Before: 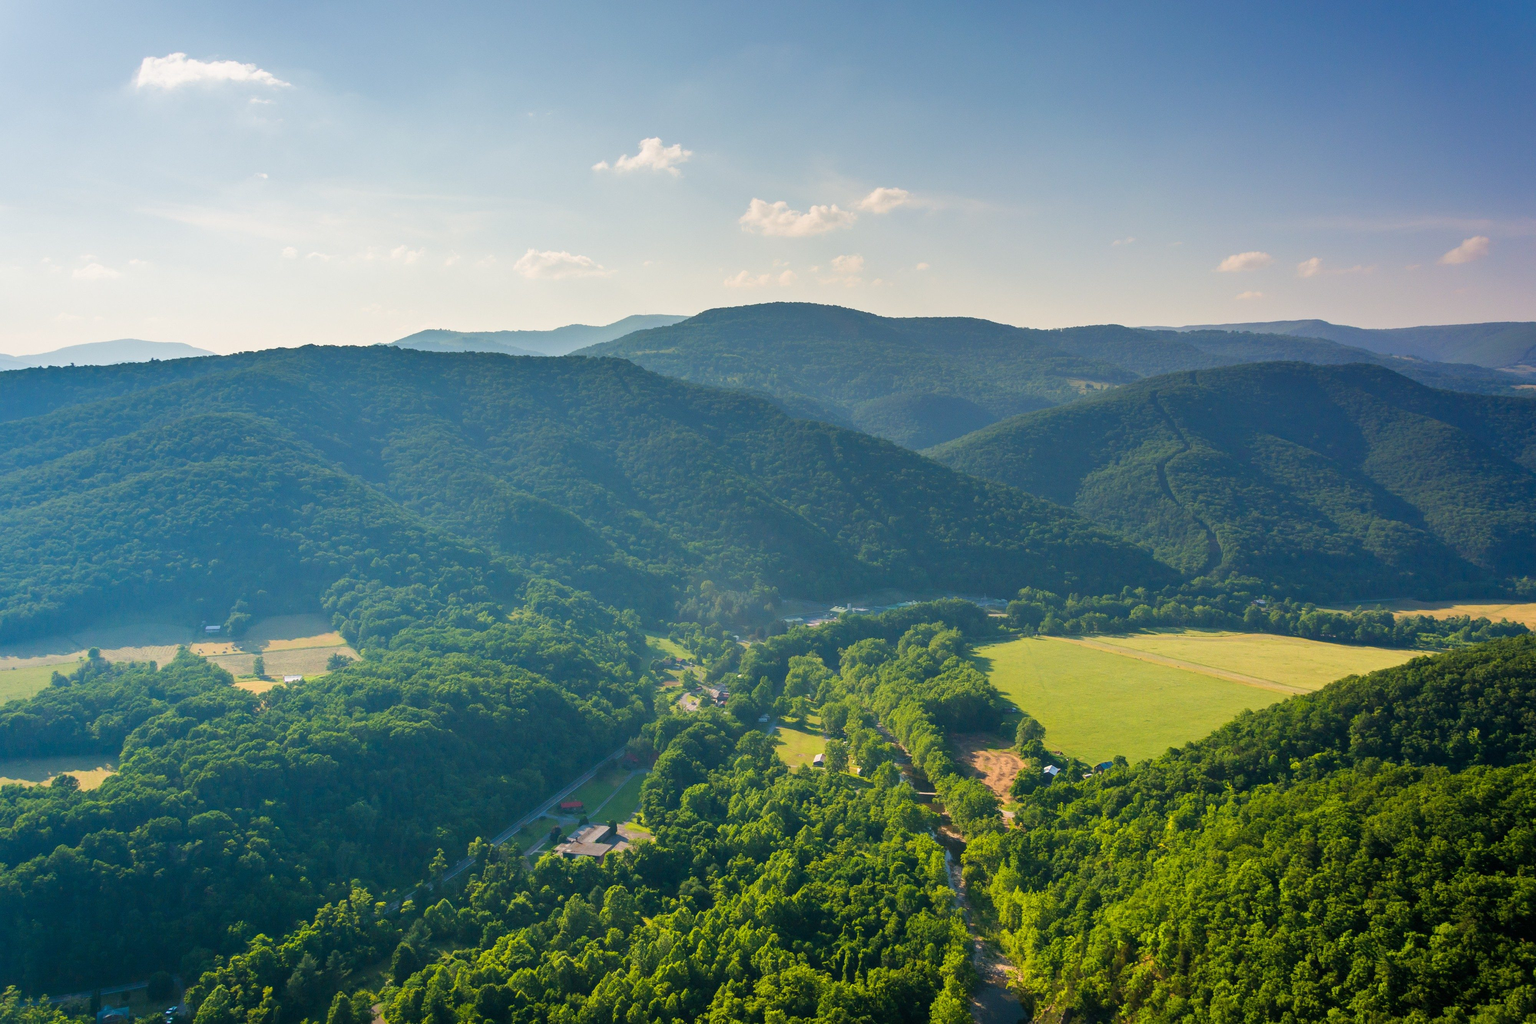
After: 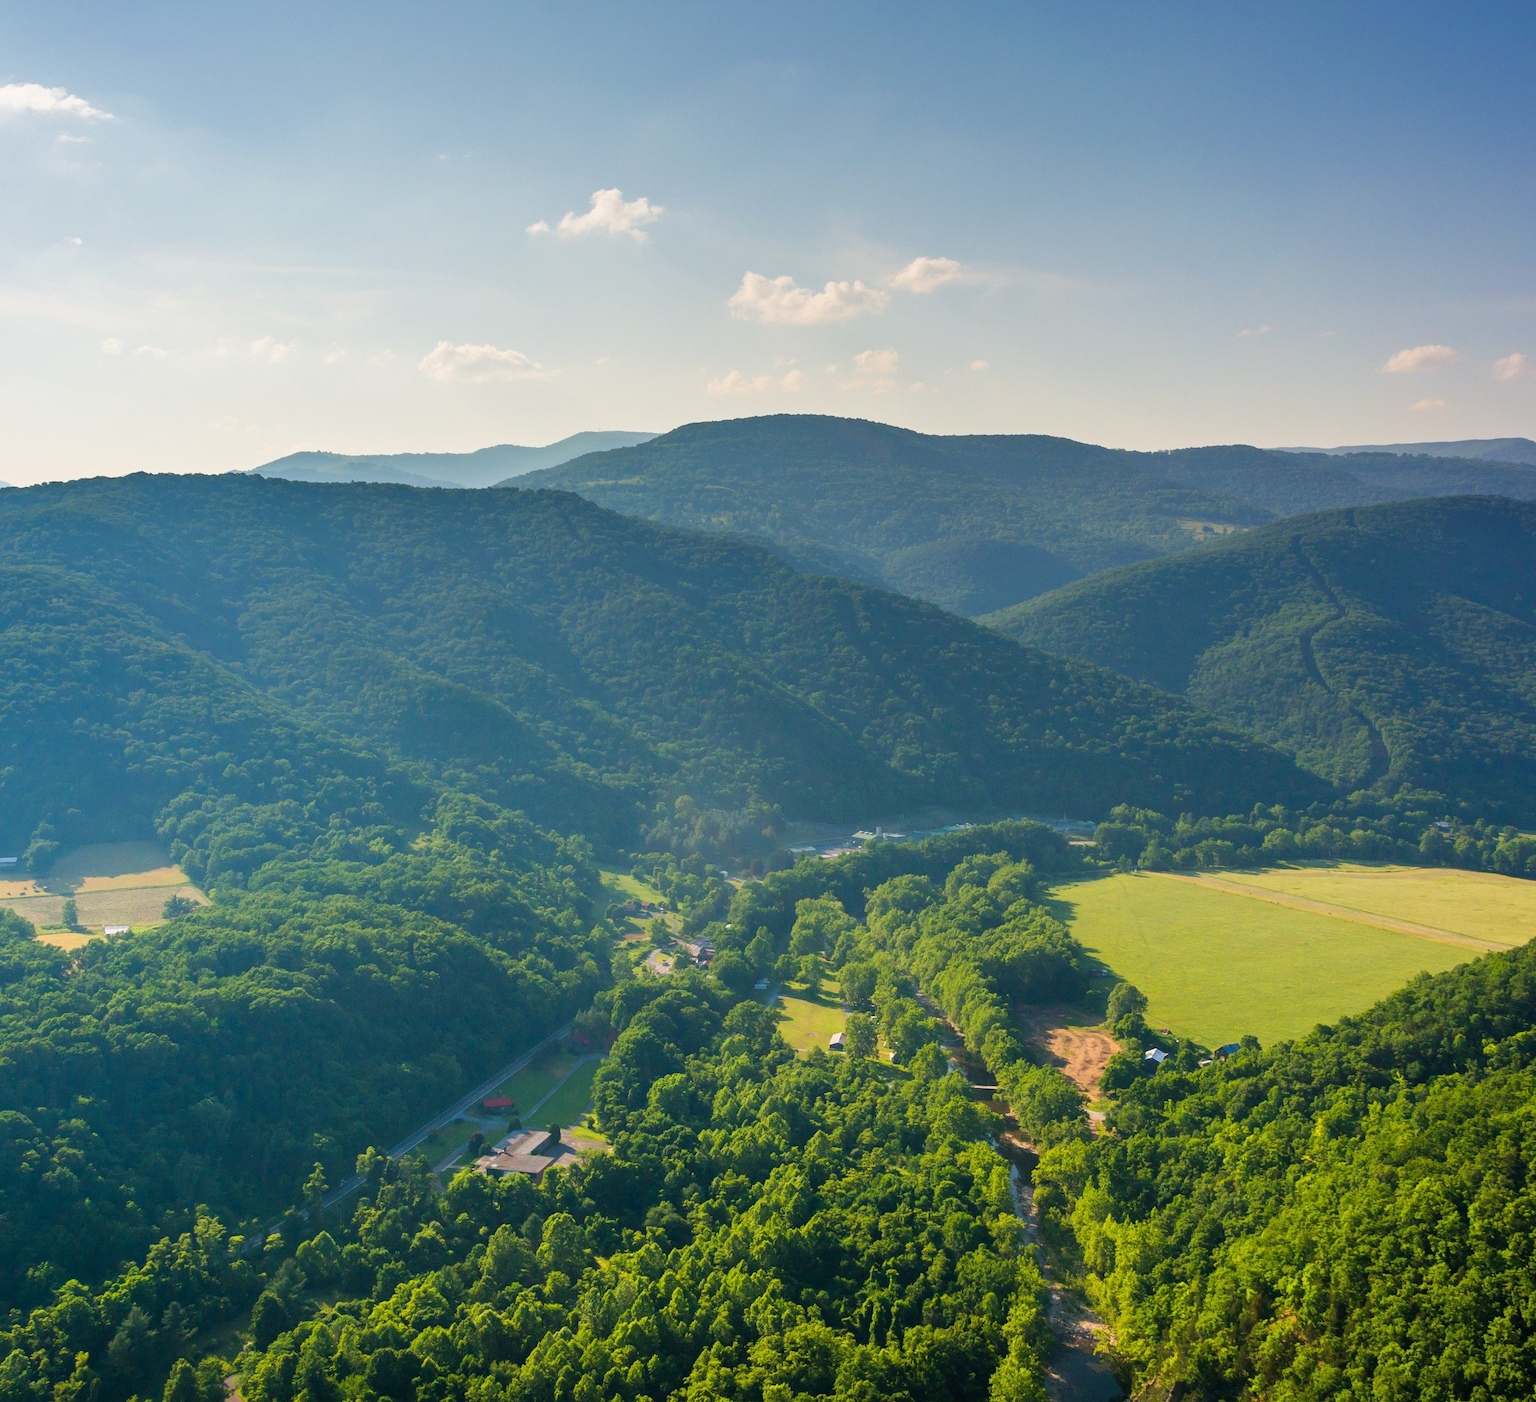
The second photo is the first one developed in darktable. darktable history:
crop: left 13.56%, right 13.447%
